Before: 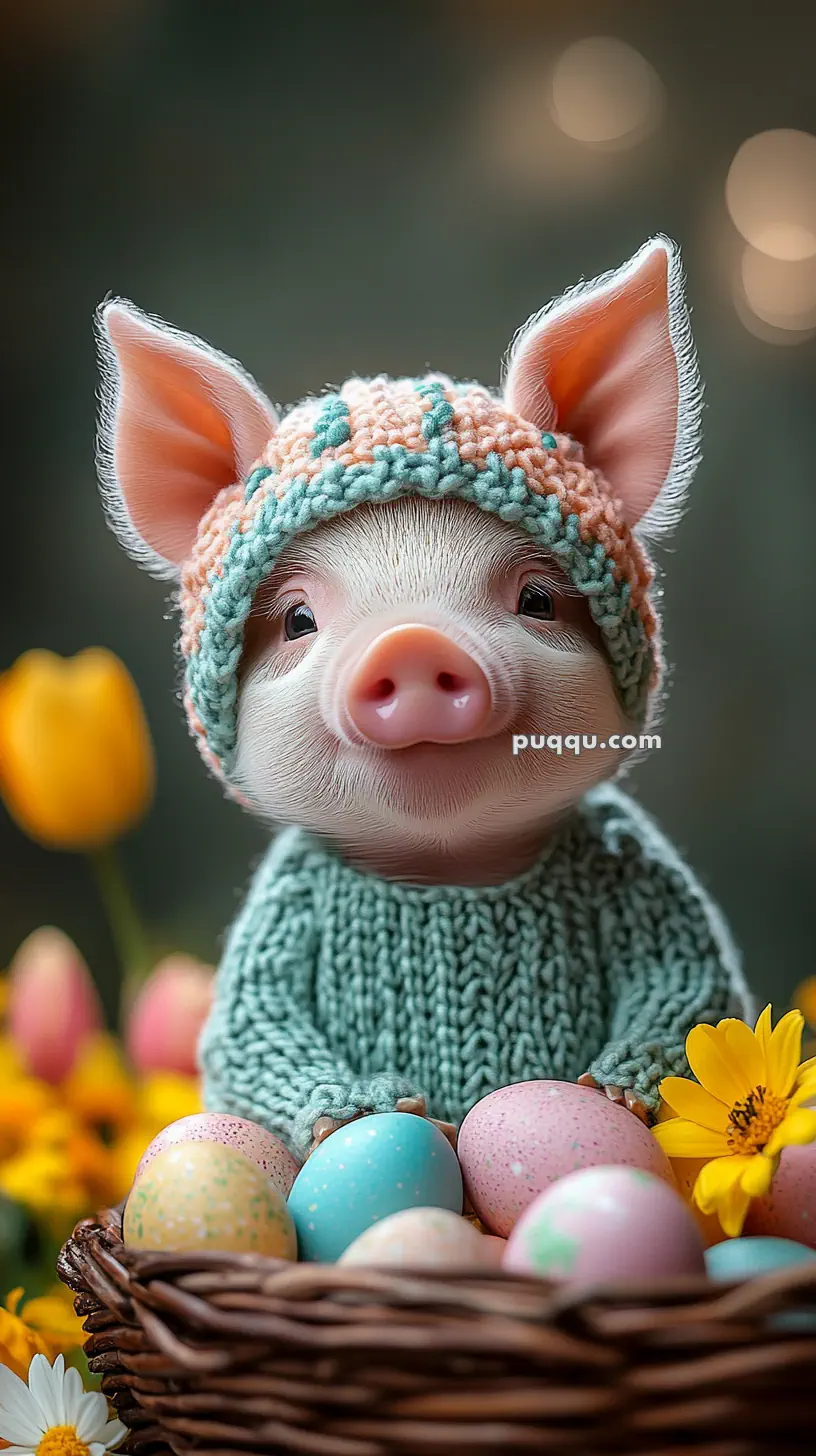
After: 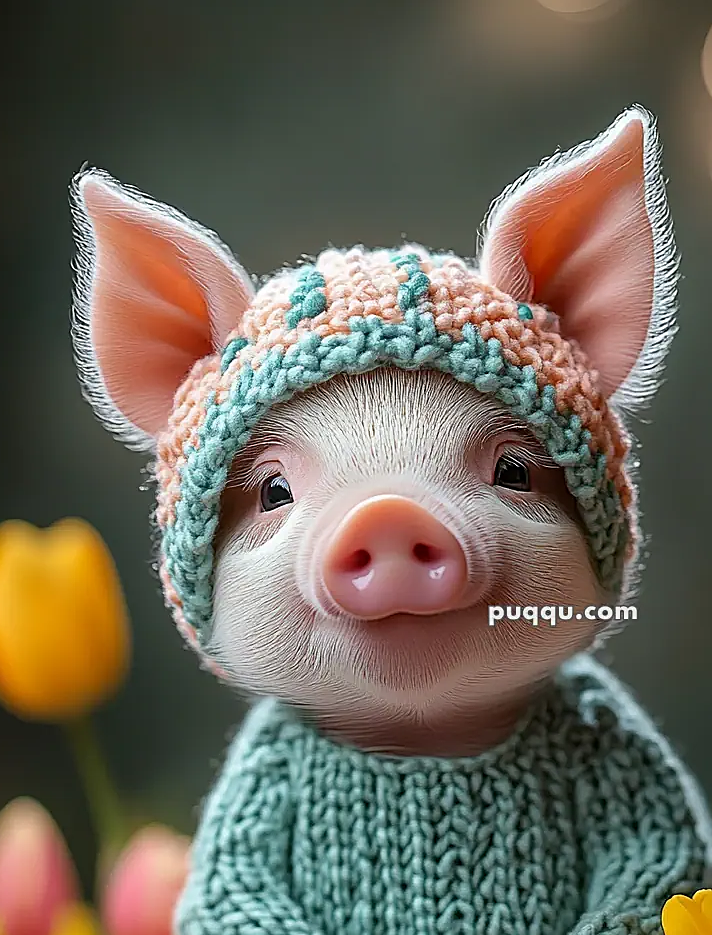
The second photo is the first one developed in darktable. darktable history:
sharpen: on, module defaults
crop: left 2.967%, top 8.875%, right 9.669%, bottom 26.87%
